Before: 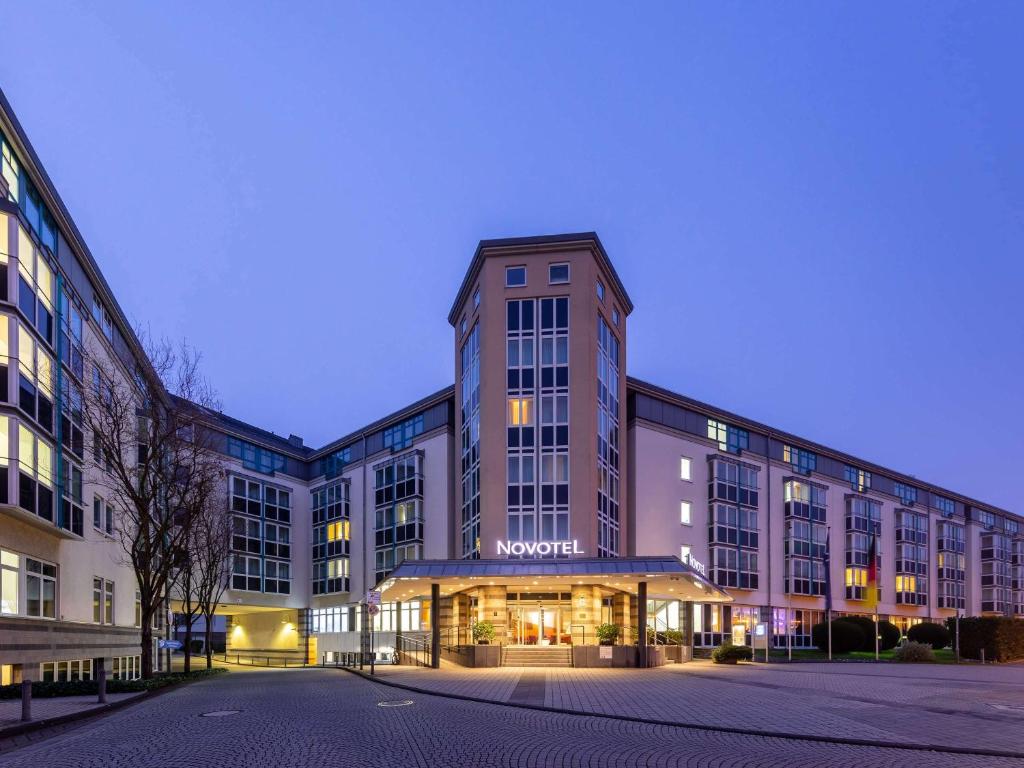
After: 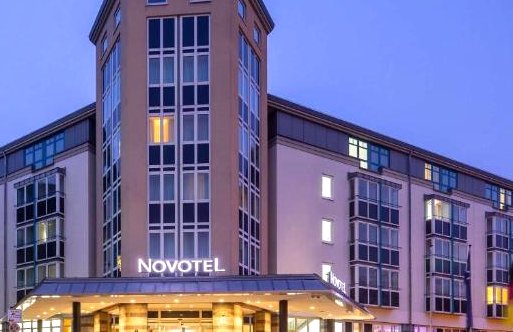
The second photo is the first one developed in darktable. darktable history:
exposure: exposure 0.299 EV, compensate highlight preservation false
shadows and highlights: soften with gaussian
crop: left 35.066%, top 36.751%, right 14.806%, bottom 19.973%
